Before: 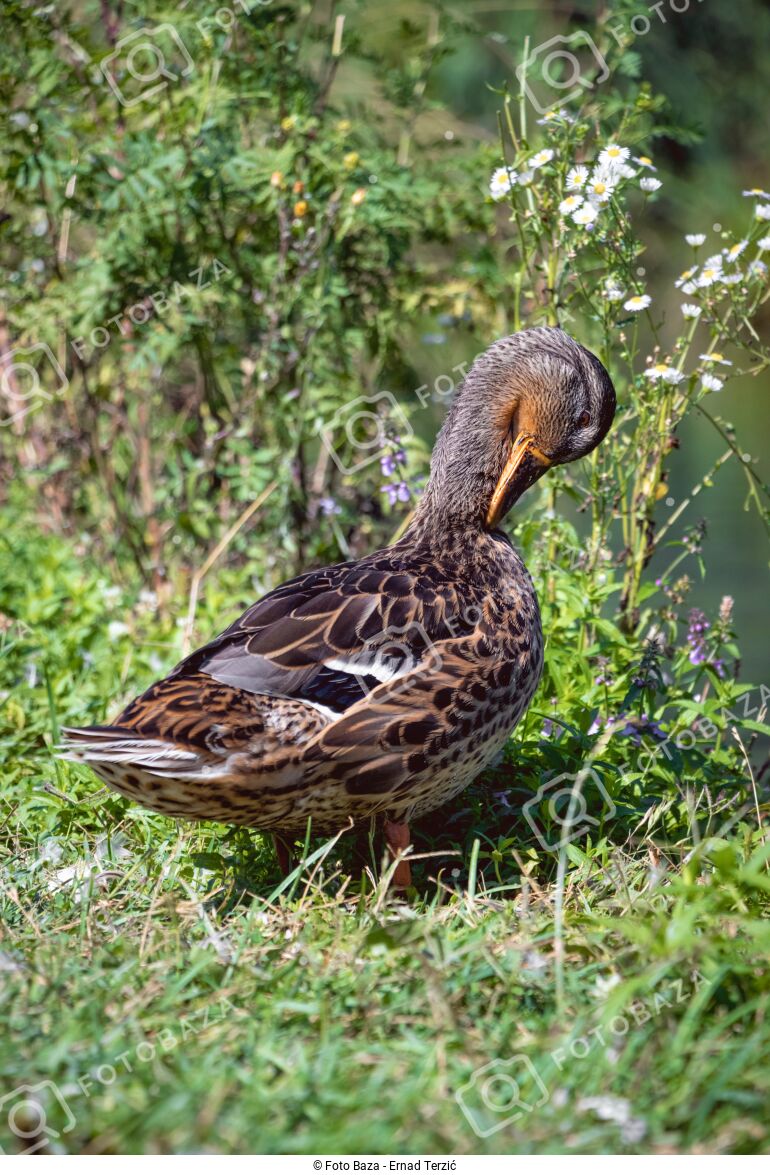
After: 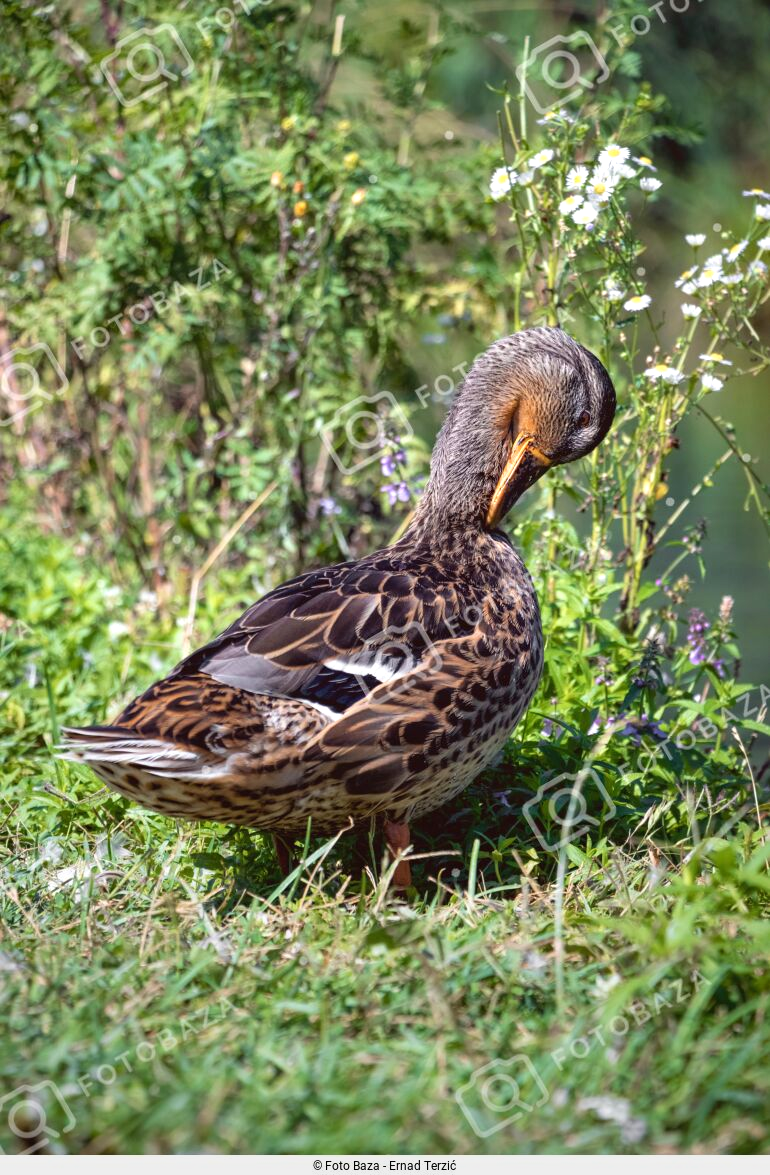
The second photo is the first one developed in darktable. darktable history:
graduated density: rotation -180°, offset 24.95
exposure: black level correction 0, exposure 0.3 EV, compensate highlight preservation false
